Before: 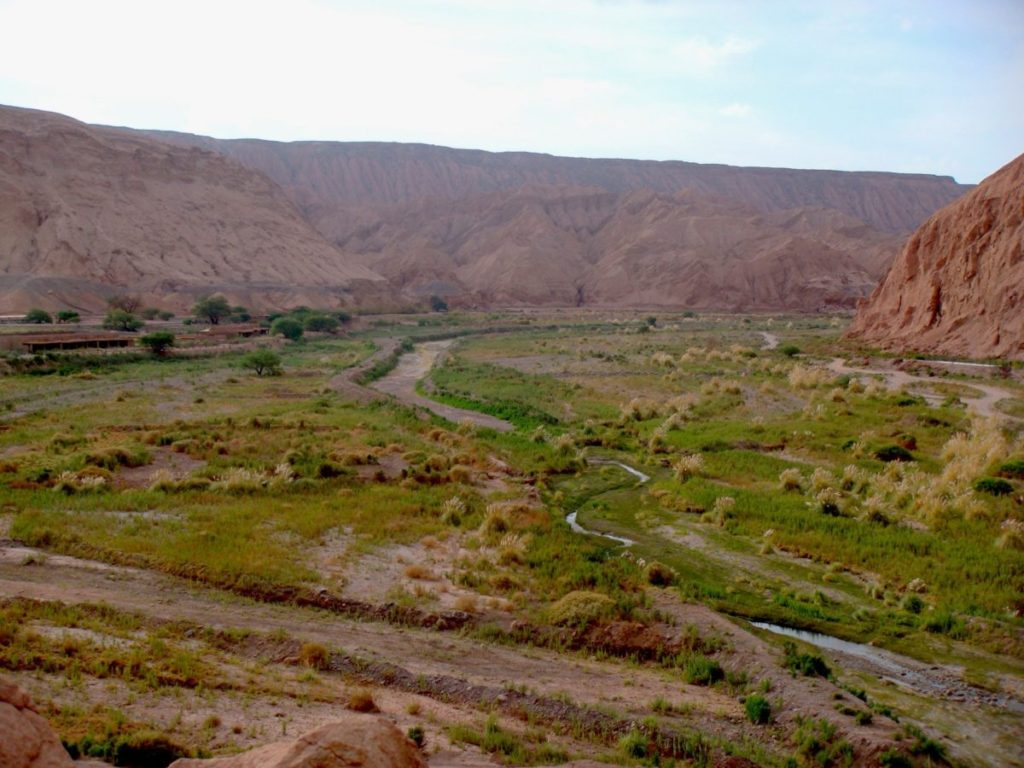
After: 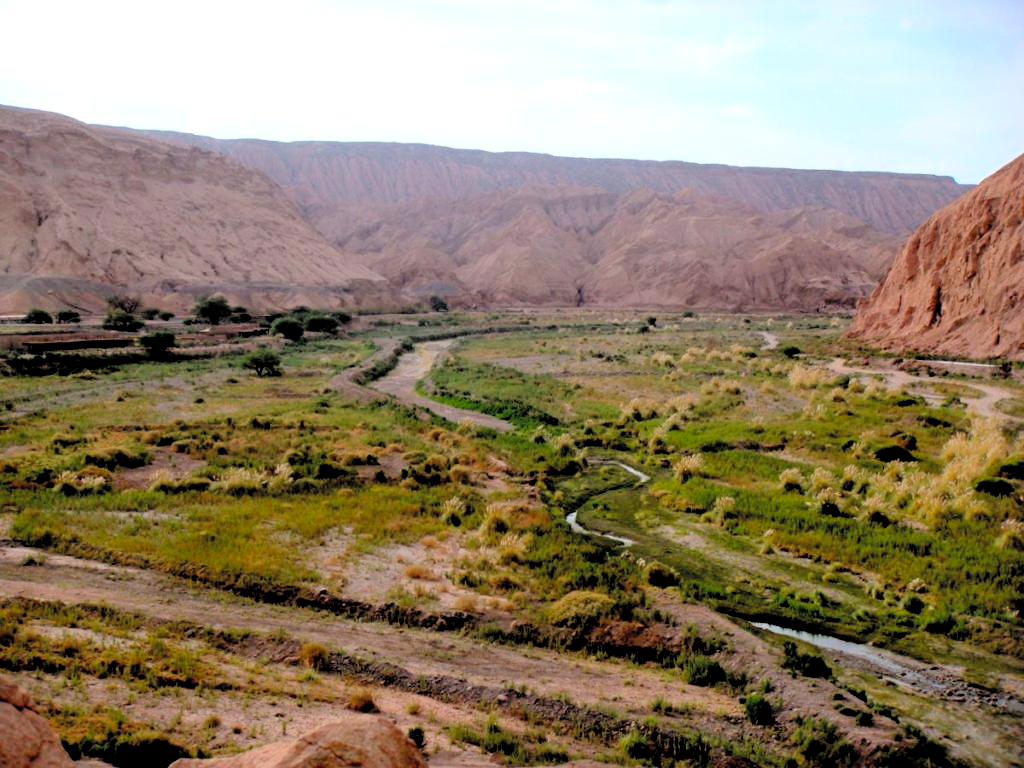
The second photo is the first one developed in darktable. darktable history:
lowpass: radius 0.1, contrast 0.85, saturation 1.1, unbound 0
filmic rgb: middle gray luminance 13.55%, black relative exposure -1.97 EV, white relative exposure 3.1 EV, threshold 6 EV, target black luminance 0%, hardness 1.79, latitude 59.23%, contrast 1.728, highlights saturation mix 5%, shadows ↔ highlights balance -37.52%, add noise in highlights 0, color science v3 (2019), use custom middle-gray values true, iterations of high-quality reconstruction 0, contrast in highlights soft, enable highlight reconstruction true
